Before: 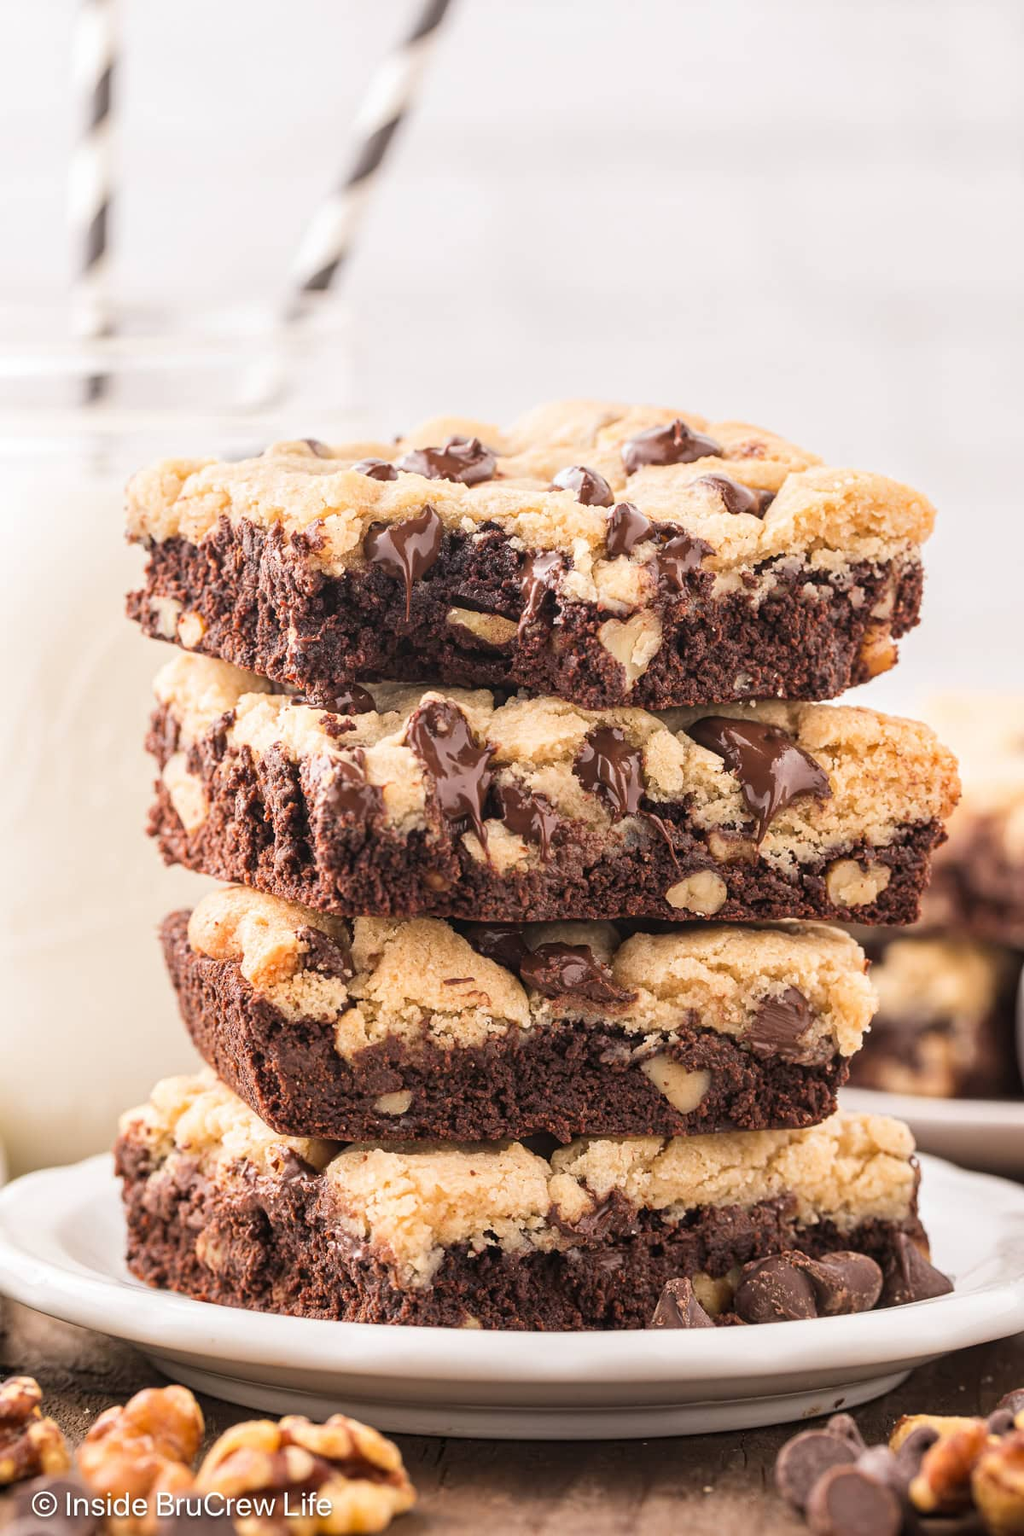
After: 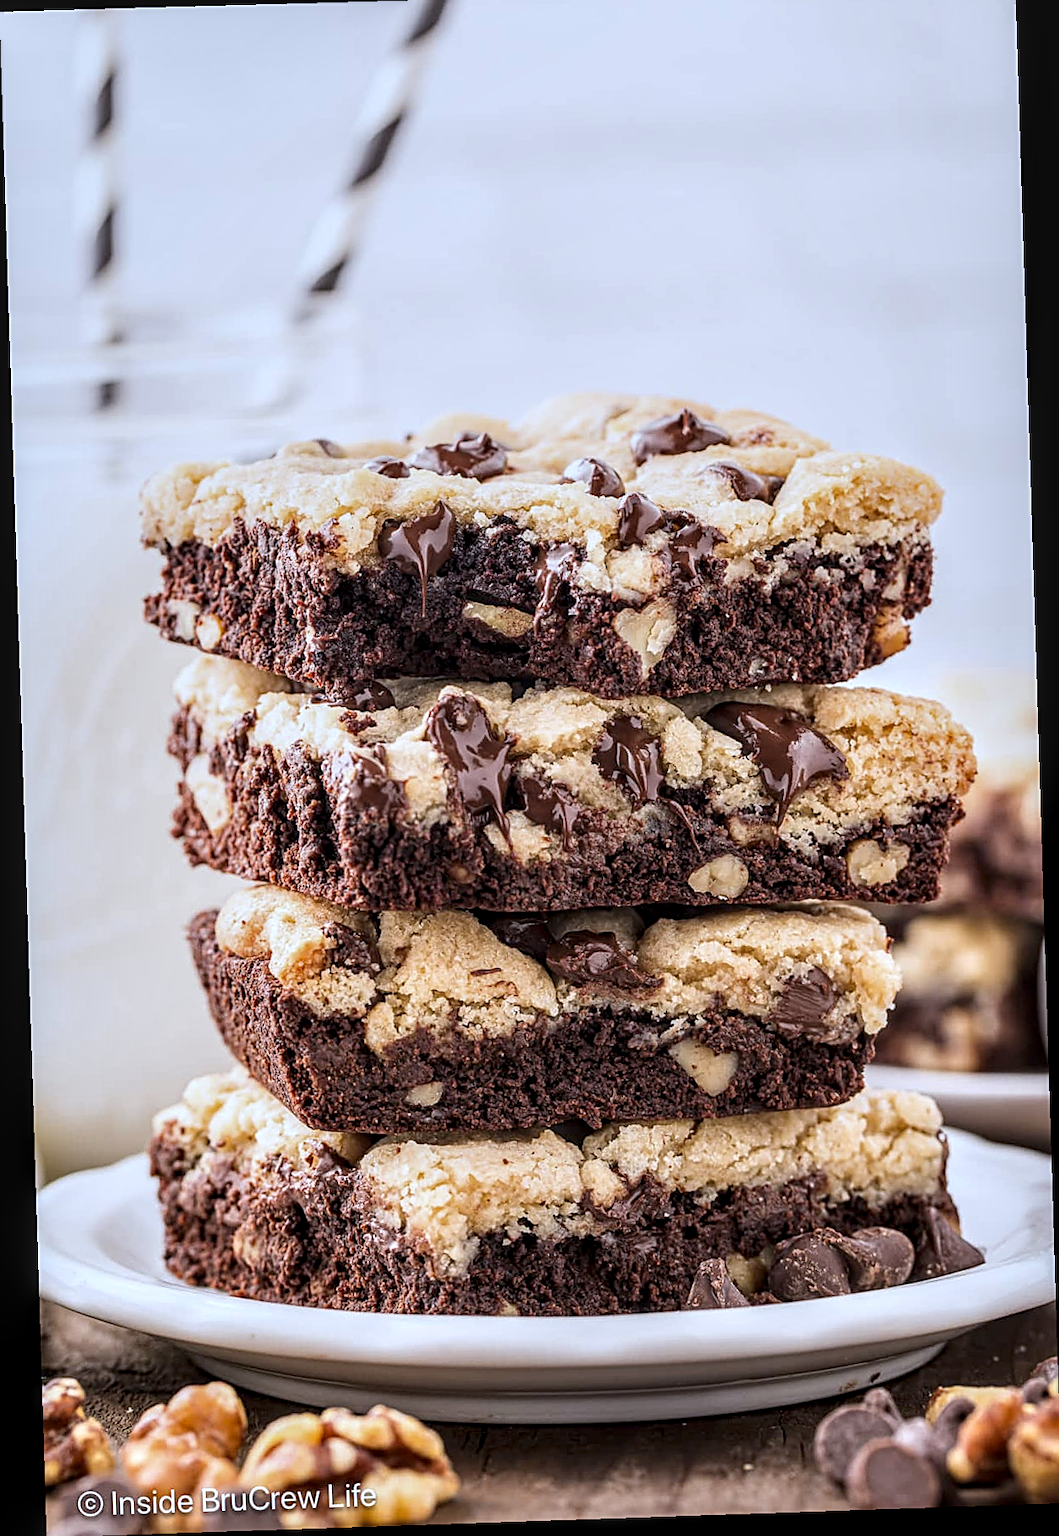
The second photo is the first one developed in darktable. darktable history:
crop: top 1.049%, right 0.001%
rotate and perspective: rotation -1.77°, lens shift (horizontal) 0.004, automatic cropping off
local contrast: detail 150%
shadows and highlights: shadows -30, highlights 30
white balance: red 0.931, blue 1.11
sharpen: on, module defaults
exposure: exposure -0.177 EV, compensate highlight preservation false
